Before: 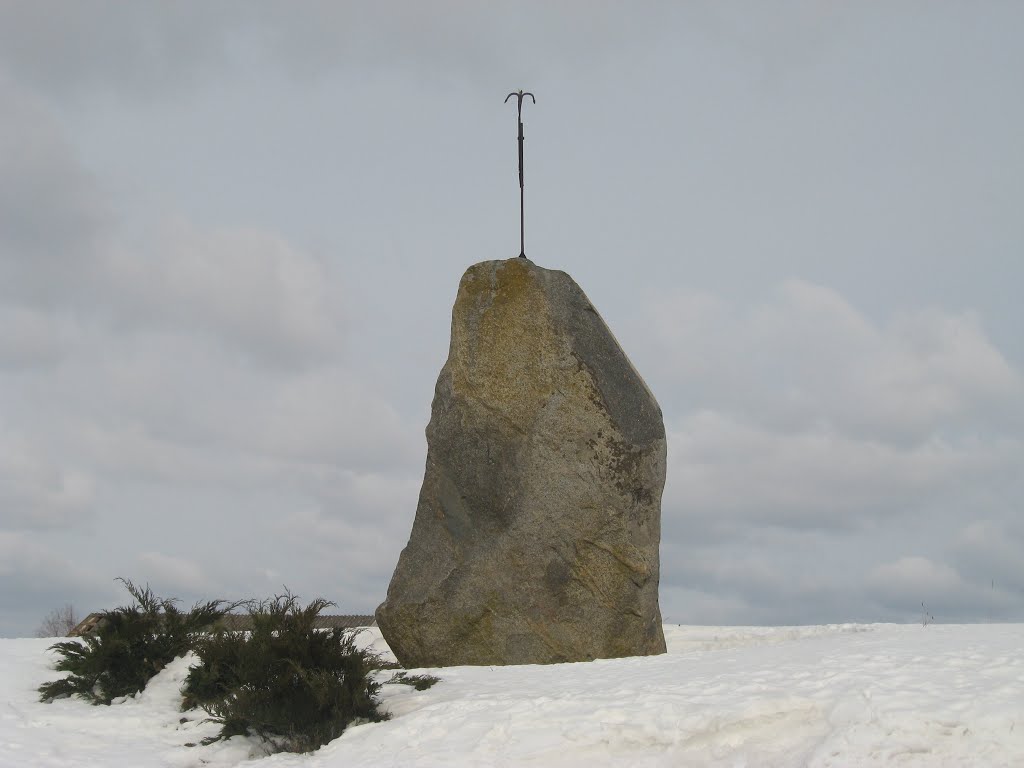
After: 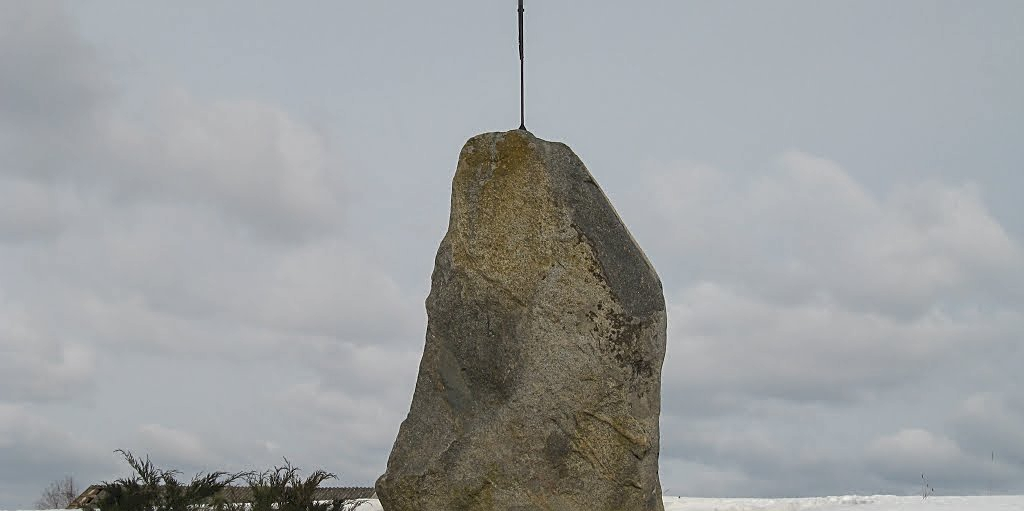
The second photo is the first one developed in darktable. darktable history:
local contrast: detail 130%
sharpen: on, module defaults
crop: top 16.739%, bottom 16.694%
